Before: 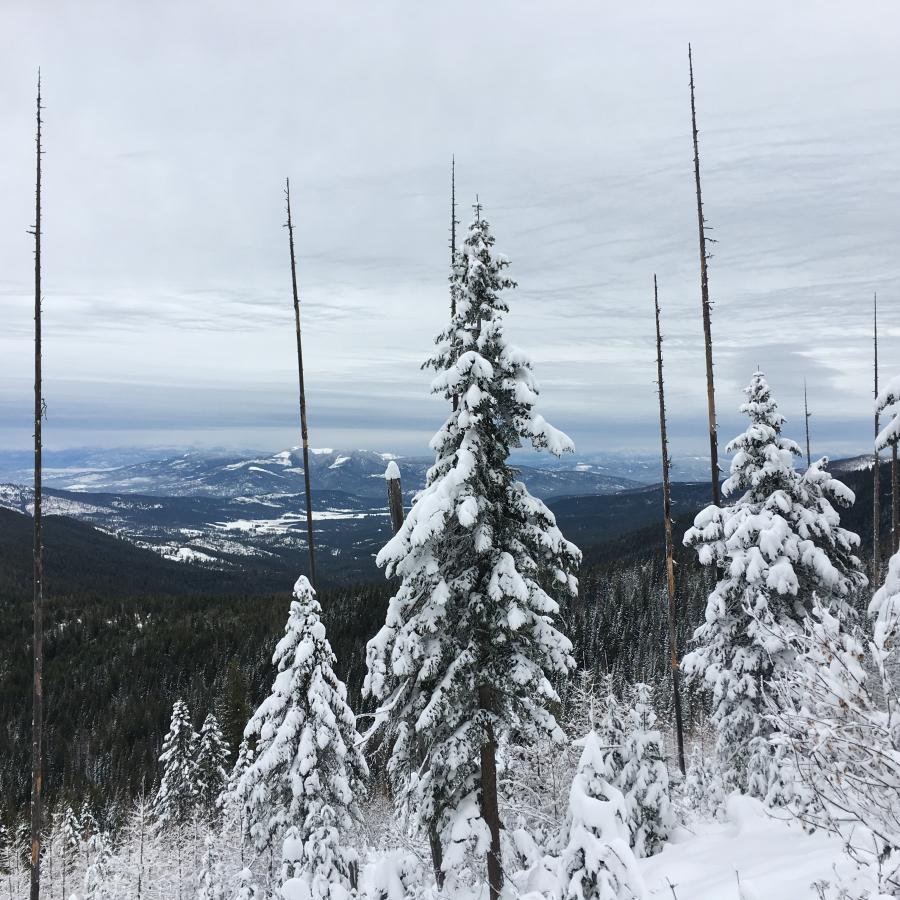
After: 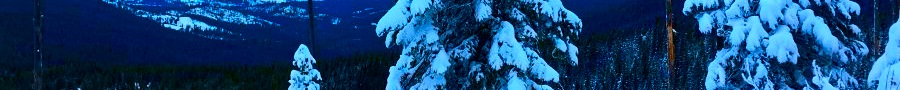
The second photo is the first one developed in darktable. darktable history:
color contrast: green-magenta contrast 1.55, blue-yellow contrast 1.83
exposure: black level correction 0.009, exposure -0.637 EV, compensate highlight preservation false
contrast brightness saturation: contrast 0.26, brightness 0.02, saturation 0.87
white balance: red 0.926, green 1.003, blue 1.133
crop and rotate: top 59.084%, bottom 30.916%
